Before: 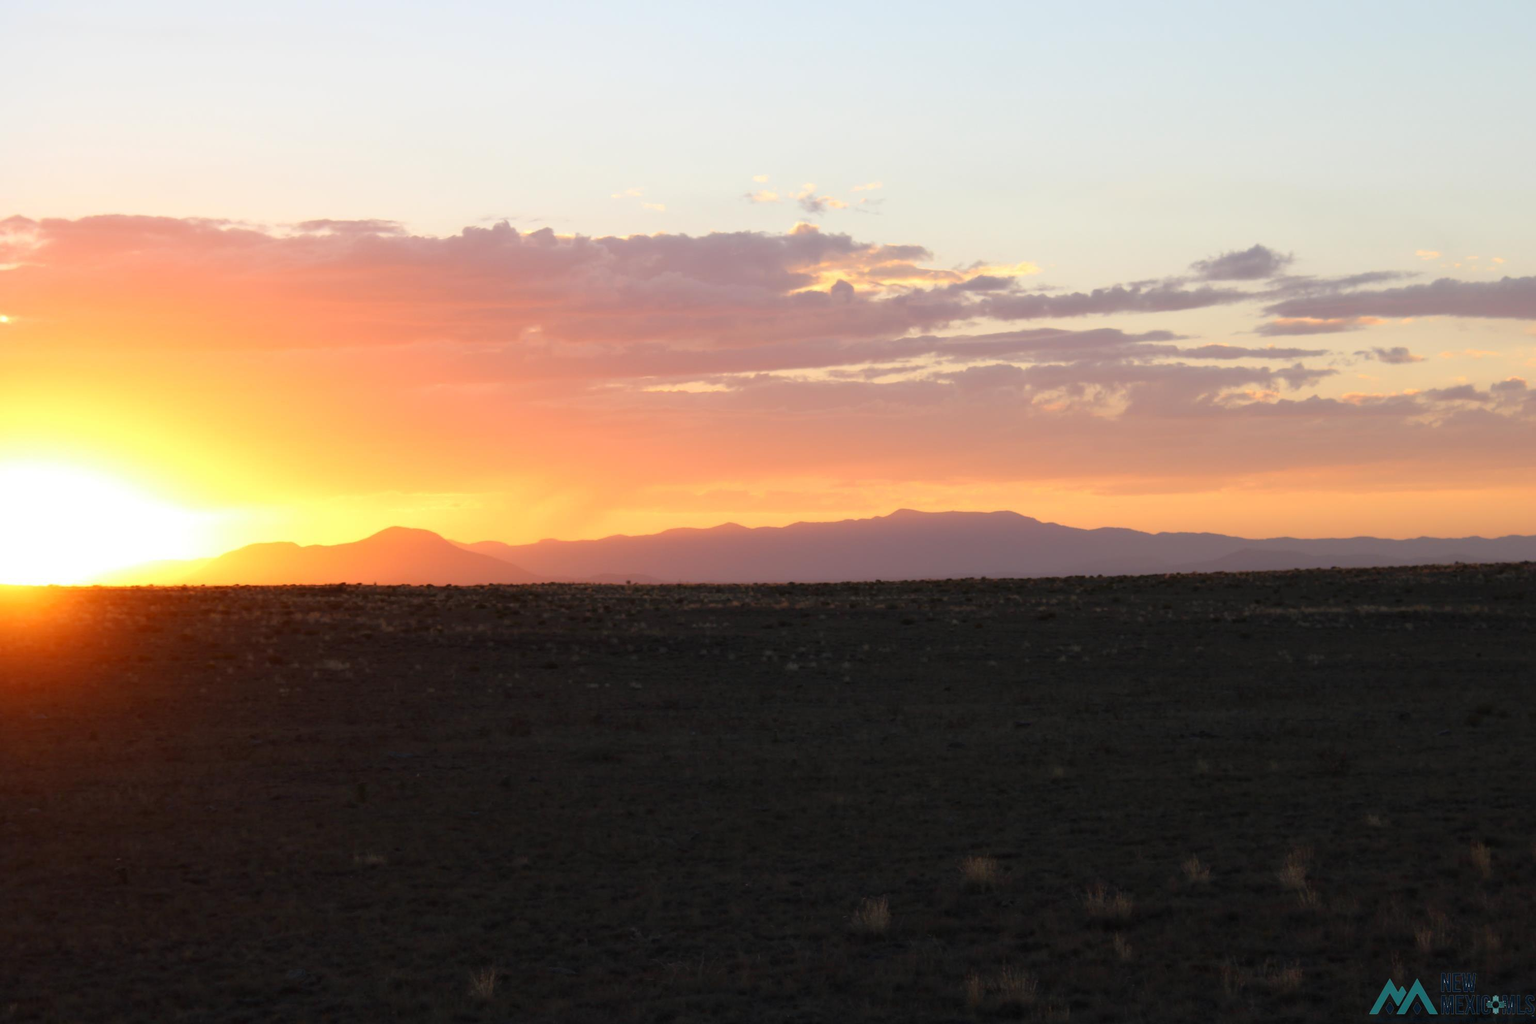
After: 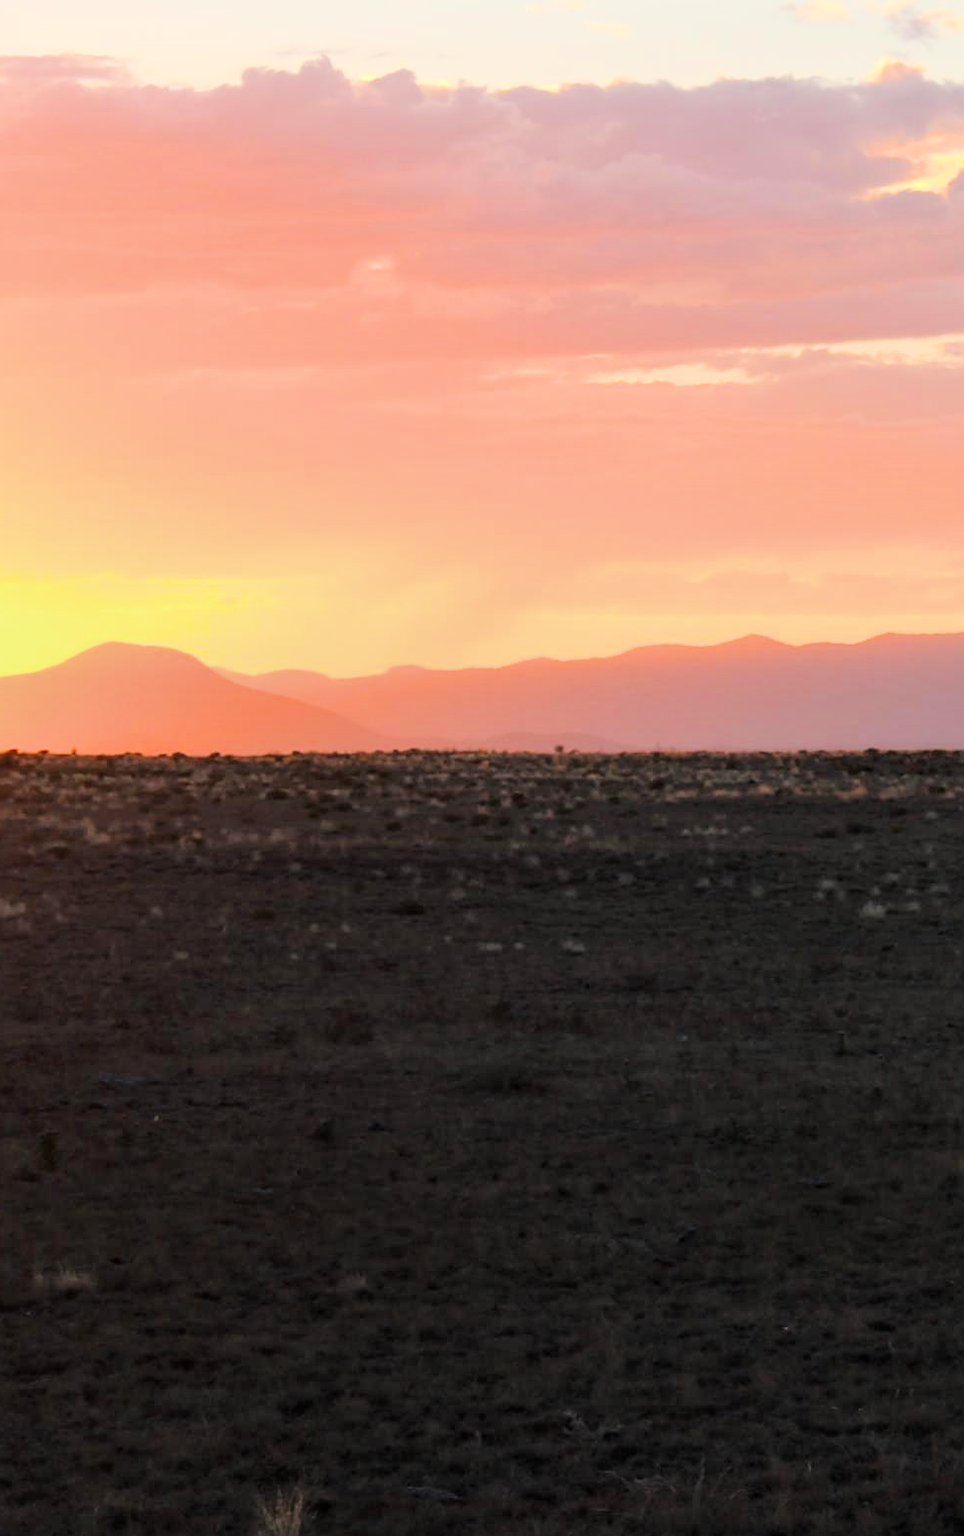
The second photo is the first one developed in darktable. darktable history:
local contrast: on, module defaults
filmic rgb: black relative exposure -7.65 EV, white relative exposure 4.56 EV, hardness 3.61, color science v6 (2022)
sharpen: amount 0.218
exposure: black level correction 0, exposure 1.101 EV, compensate highlight preservation false
crop and rotate: left 21.929%, top 18.712%, right 45.308%, bottom 2.999%
contrast equalizer: octaves 7, y [[0.5, 0.5, 0.468, 0.5, 0.5, 0.5], [0.5 ×6], [0.5 ×6], [0 ×6], [0 ×6]], mix 0.132
